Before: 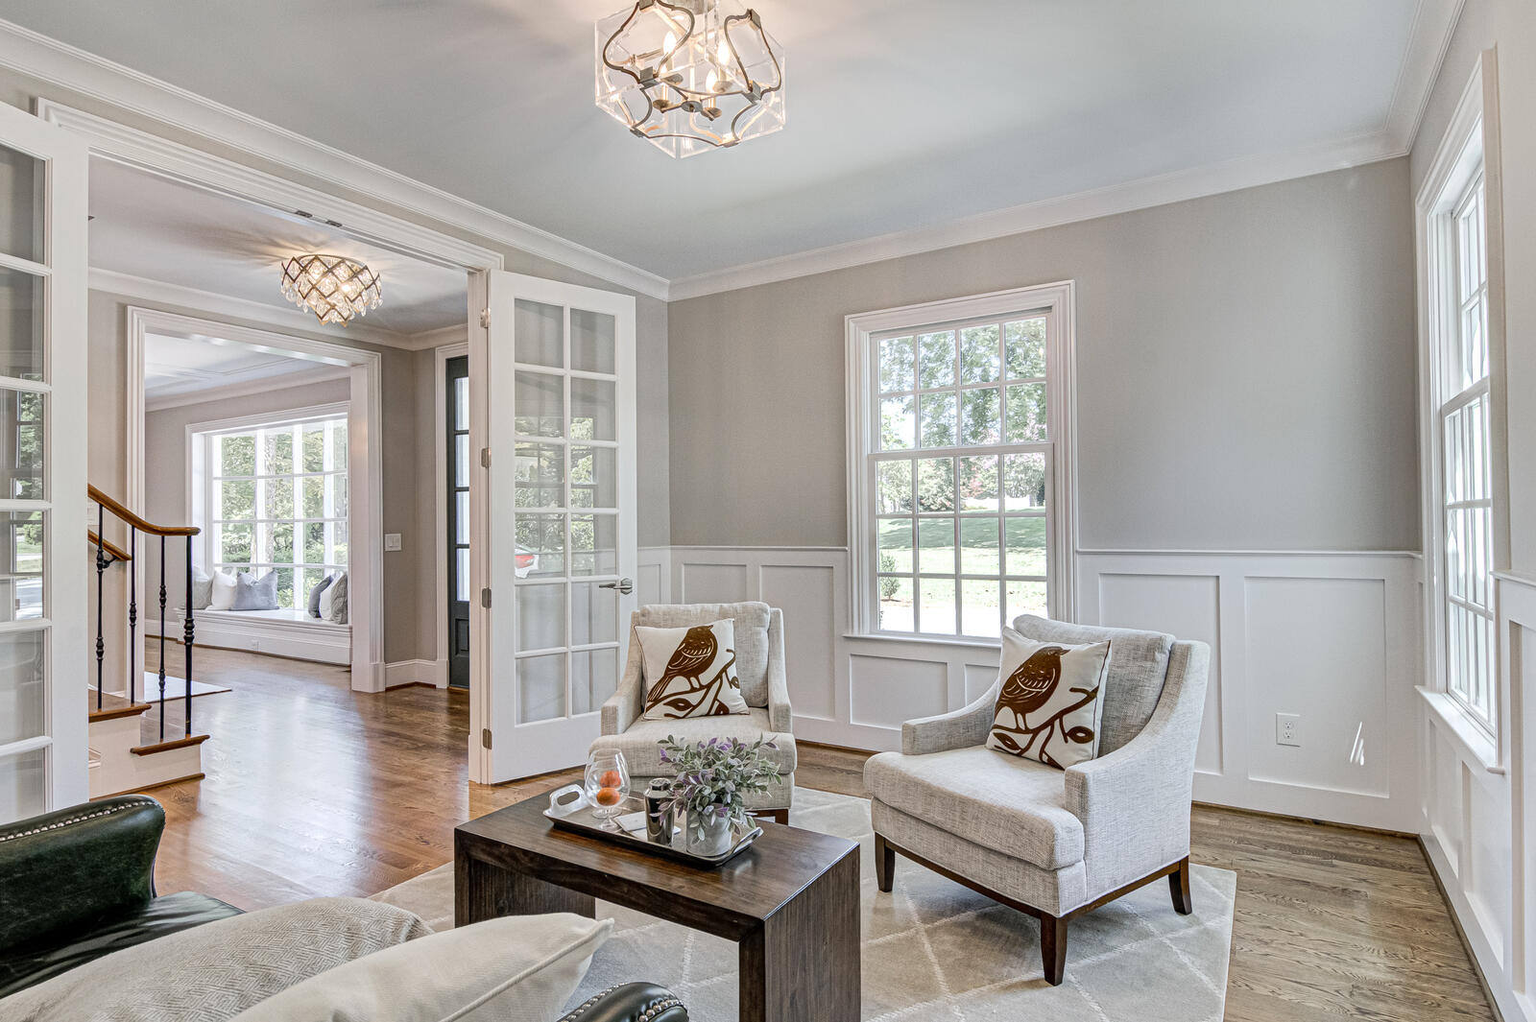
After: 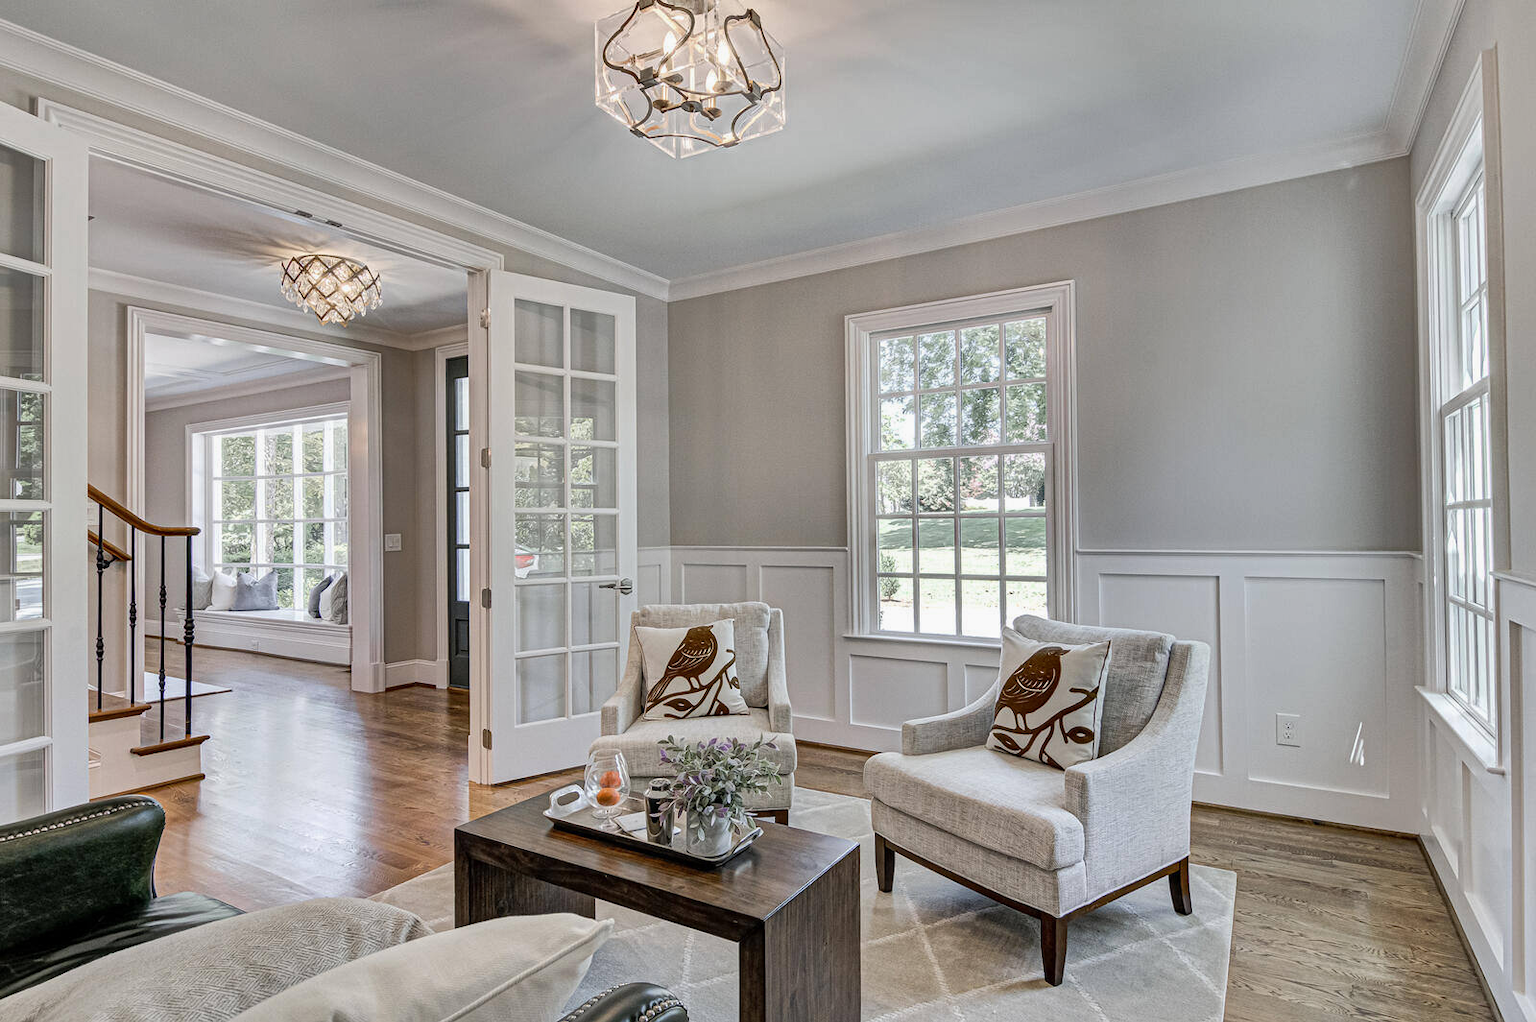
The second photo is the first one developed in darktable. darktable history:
exposure: exposure -0.064 EV, compensate highlight preservation false
shadows and highlights: highlights color adjustment 0%, low approximation 0.01, soften with gaussian
